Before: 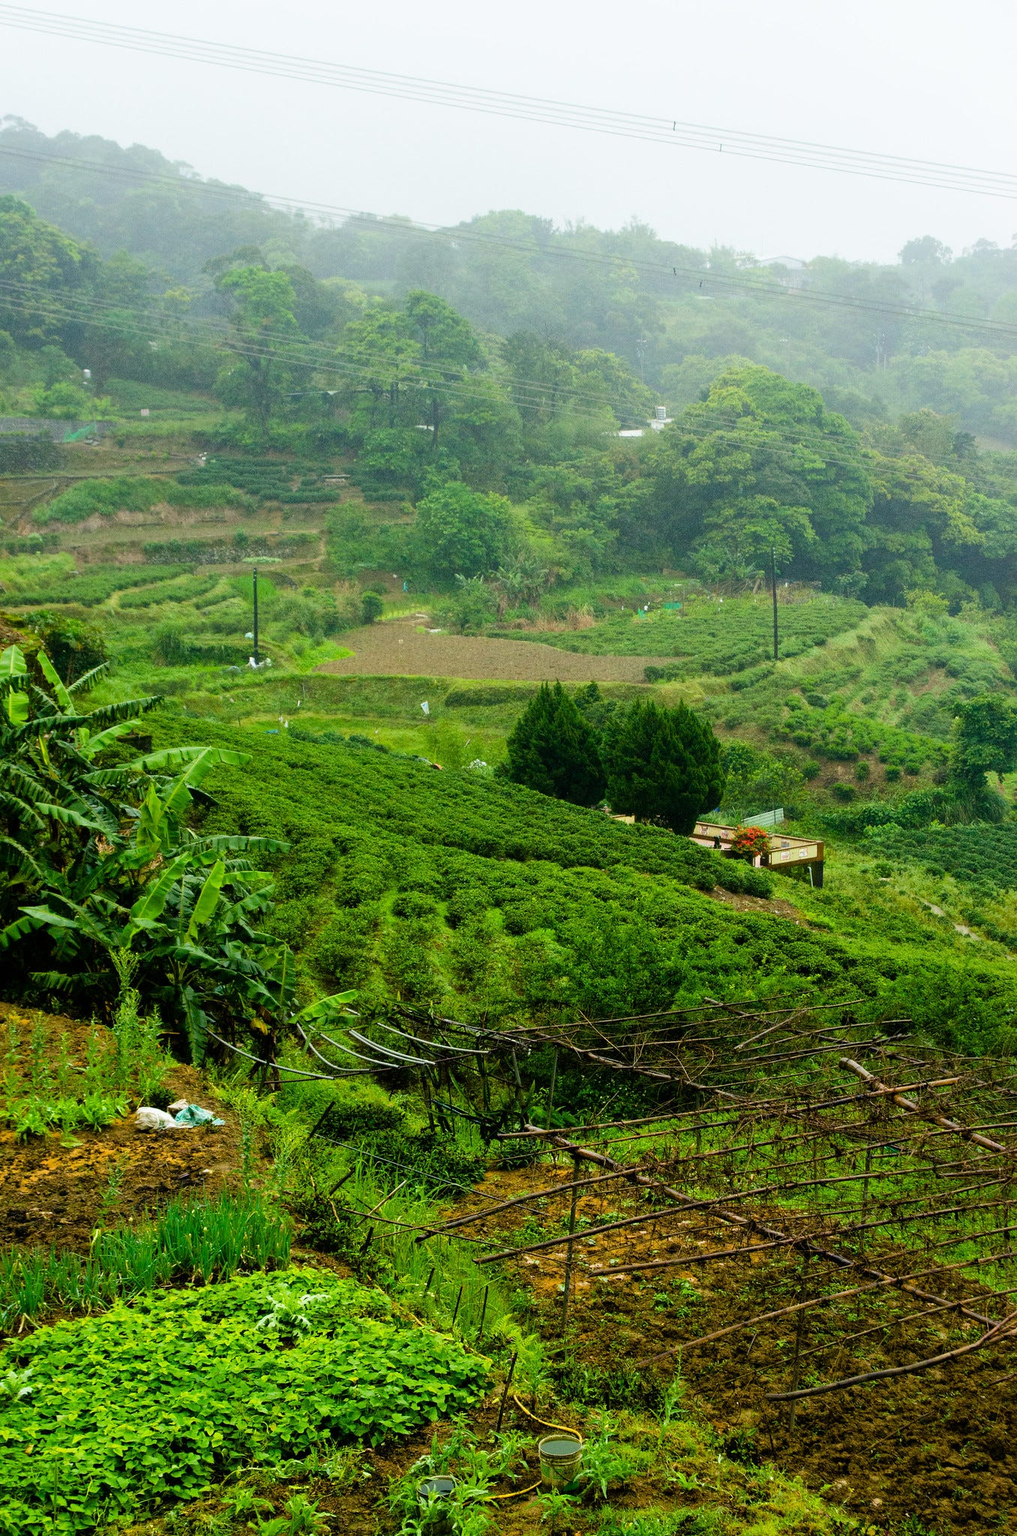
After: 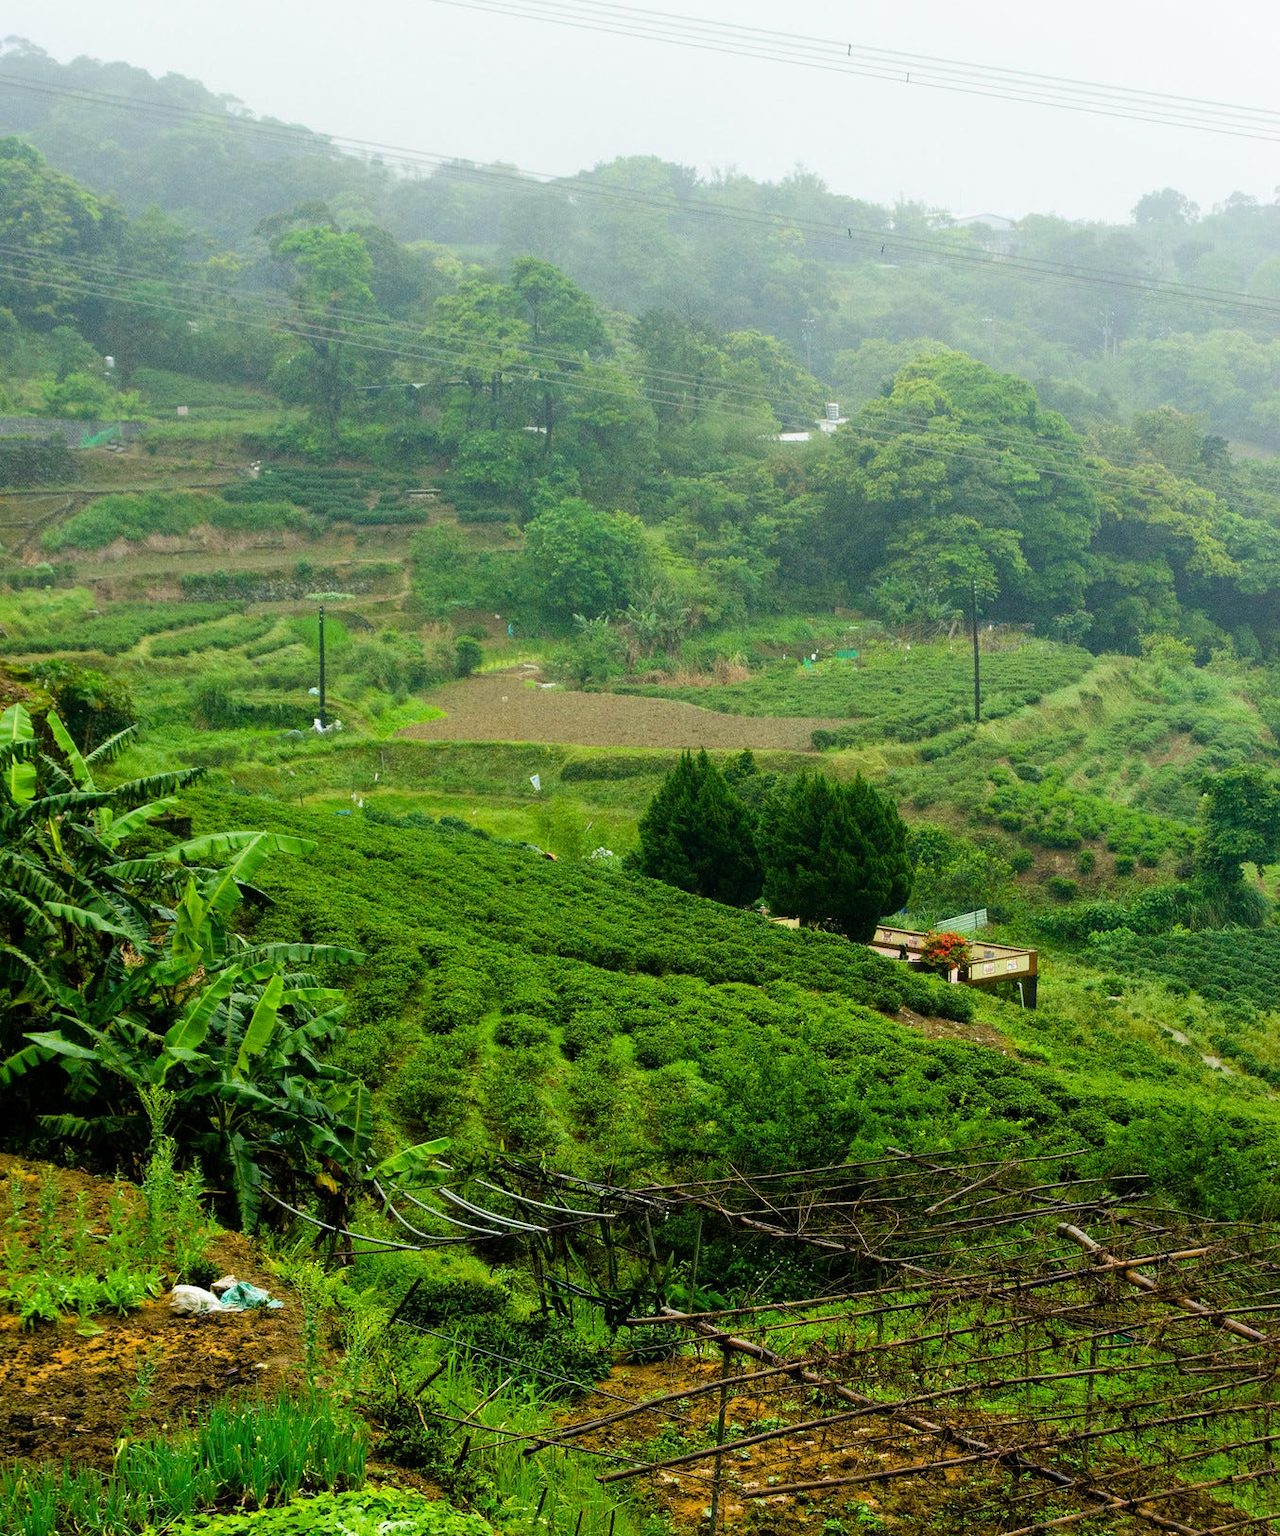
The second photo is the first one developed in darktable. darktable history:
exposure: compensate highlight preservation false
crop and rotate: top 5.656%, bottom 14.891%
